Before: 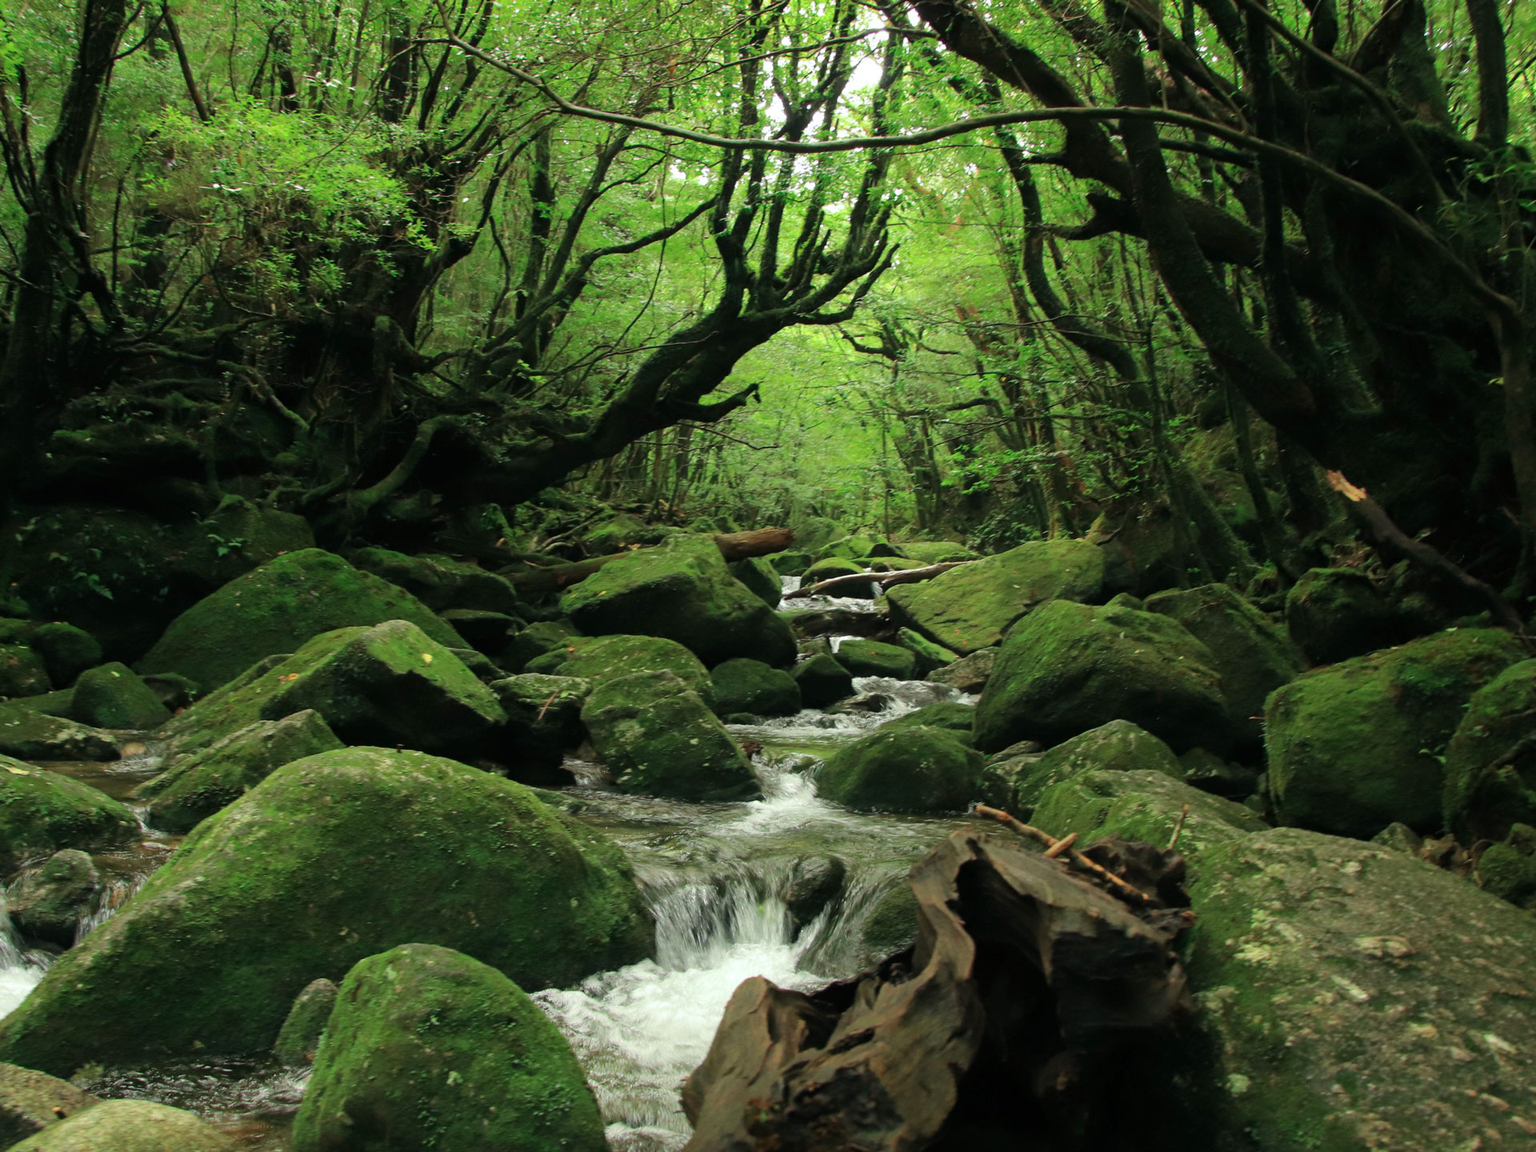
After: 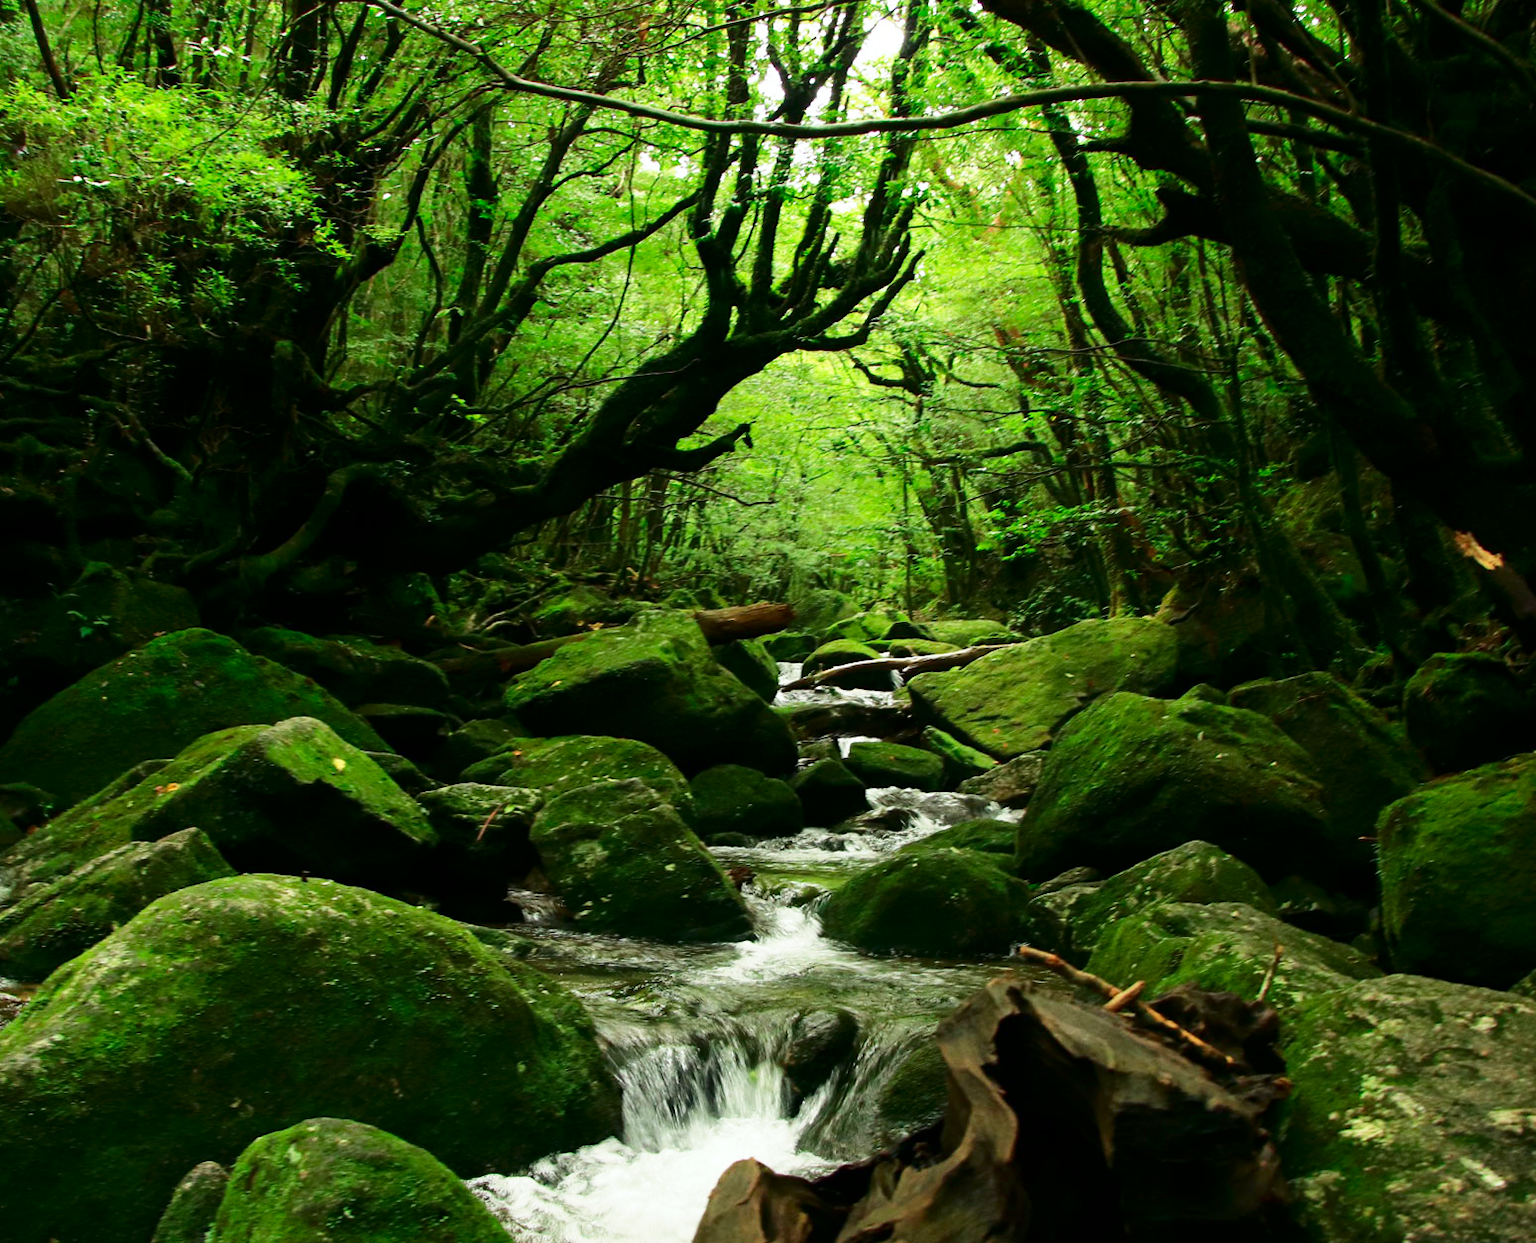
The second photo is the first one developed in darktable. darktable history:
base curve: curves: ch0 [(0, 0) (0.579, 0.807) (1, 1)], preserve colors none
crop: left 10.008%, top 3.65%, right 9.274%, bottom 9.227%
contrast brightness saturation: contrast 0.133, brightness -0.224, saturation 0.146
